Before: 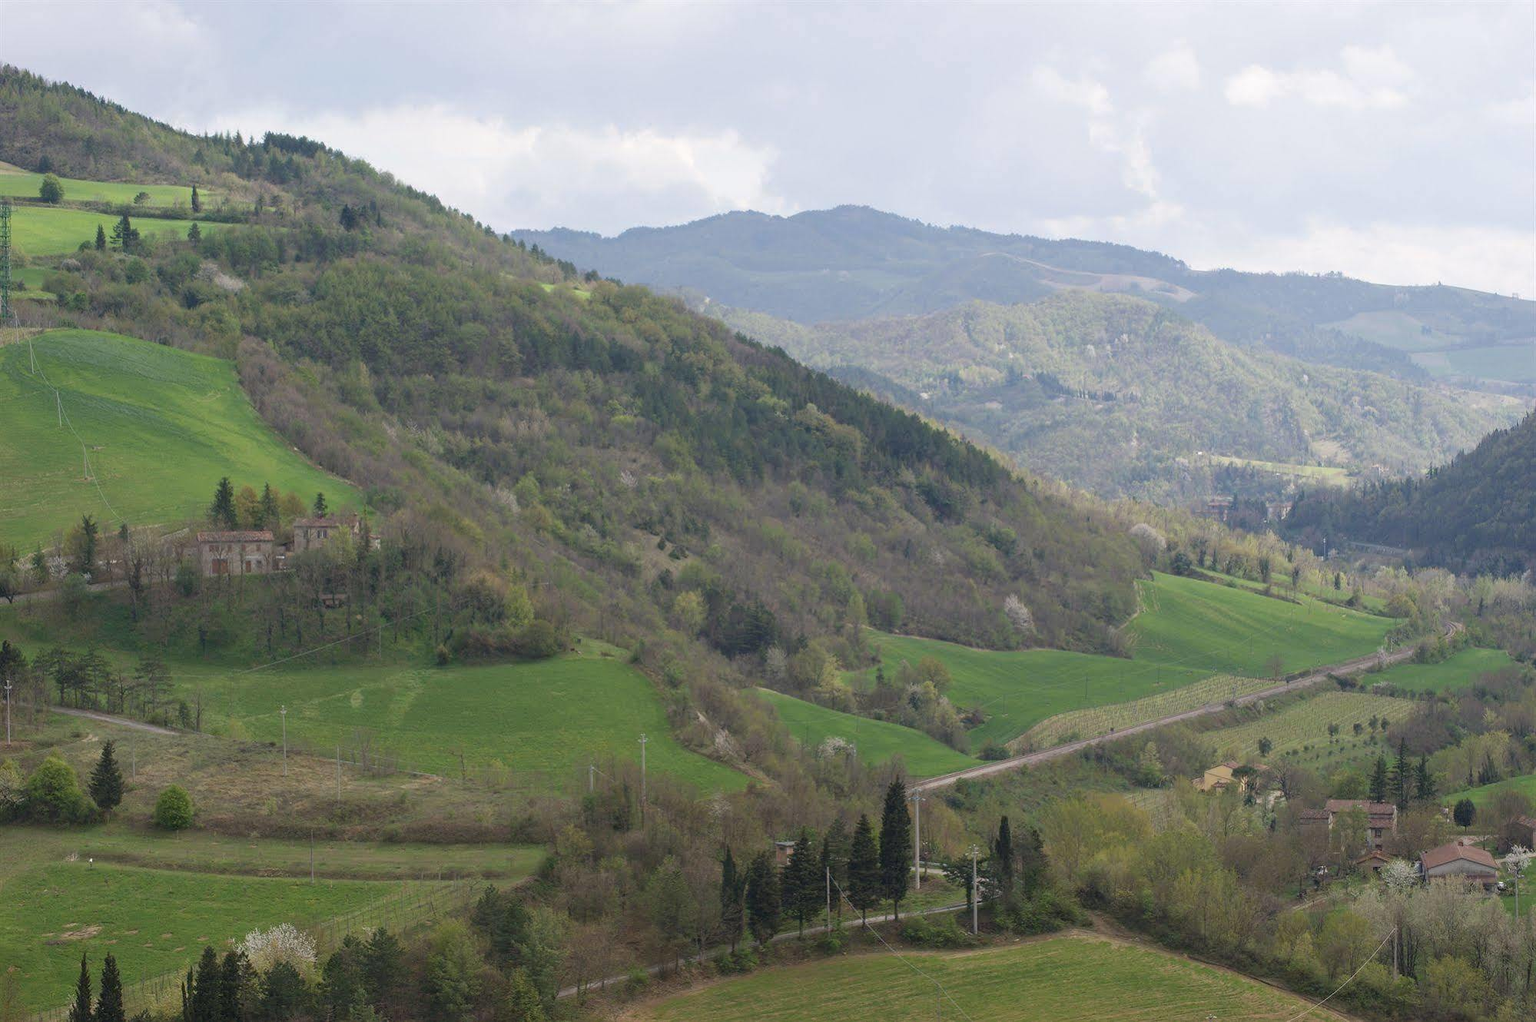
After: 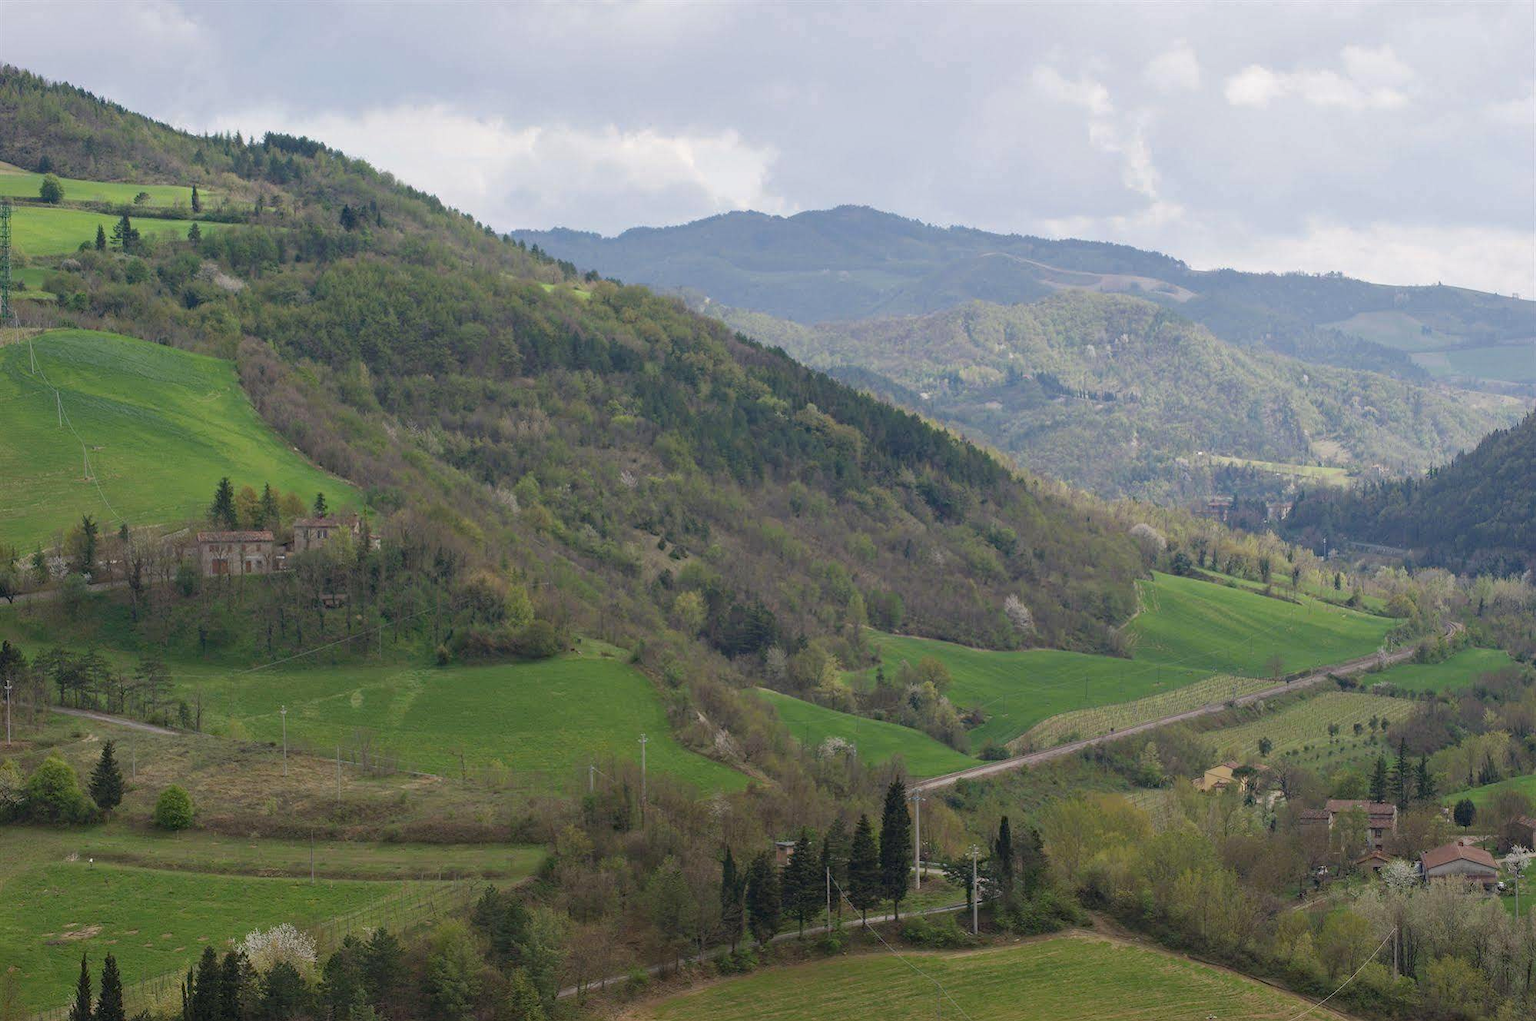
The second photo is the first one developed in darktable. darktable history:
haze removal: compatibility mode true, adaptive false
shadows and highlights: shadows -20.39, white point adjustment -2.05, highlights -35.14
